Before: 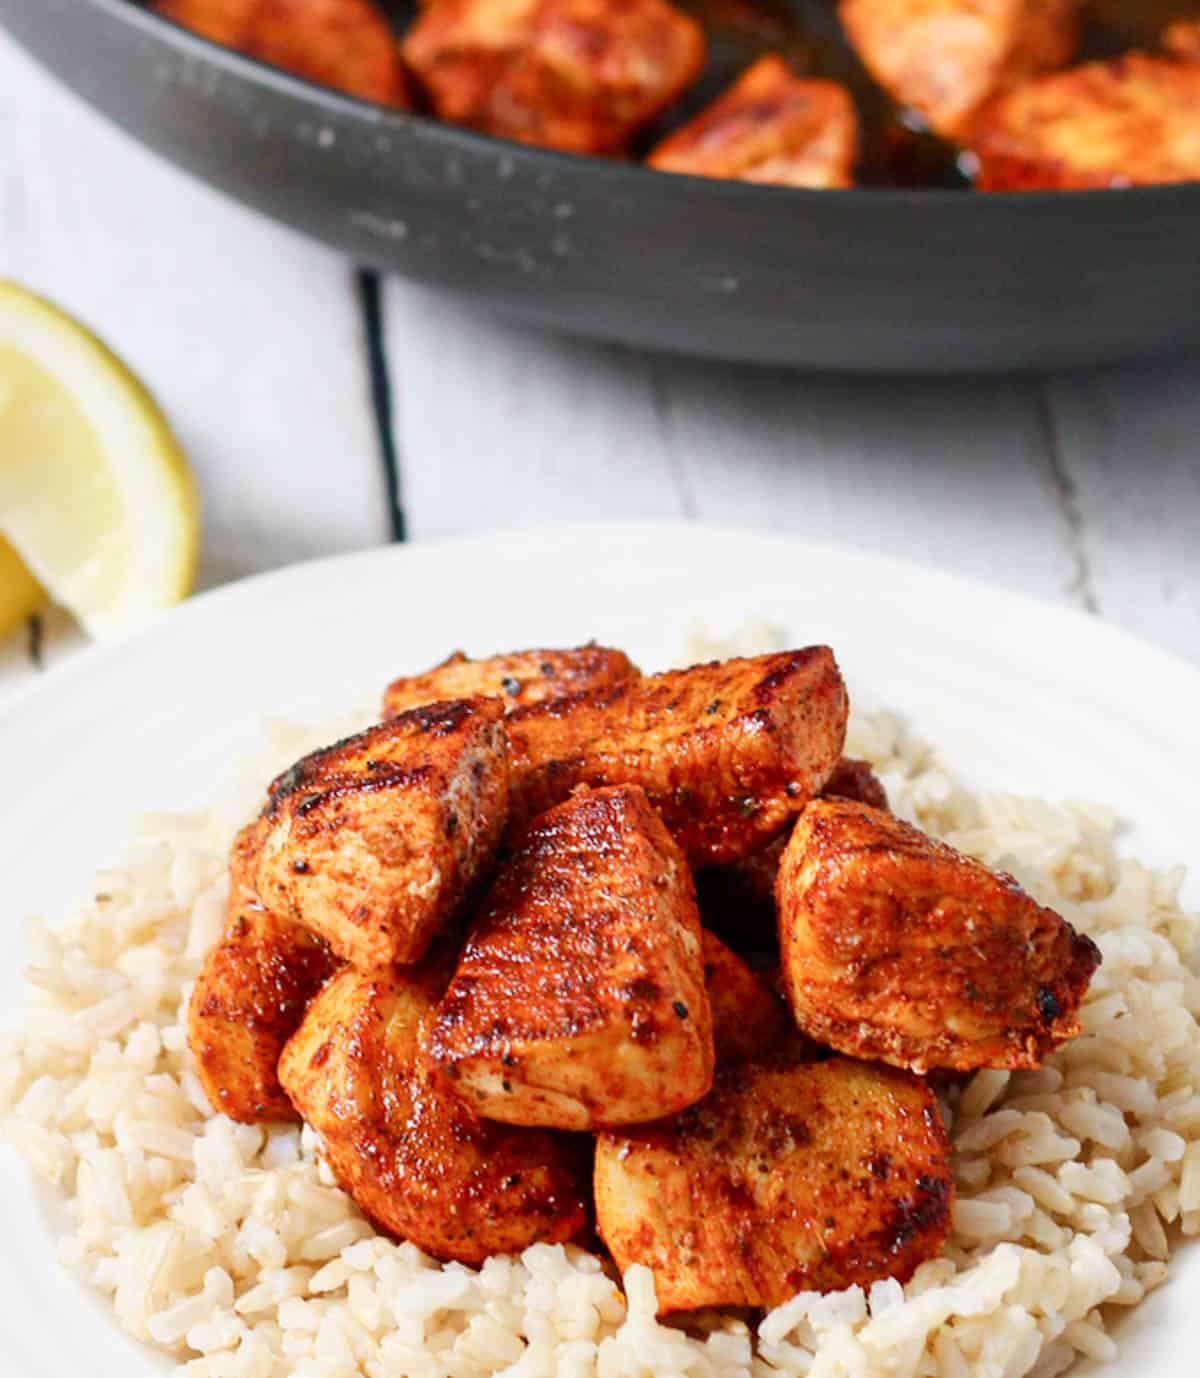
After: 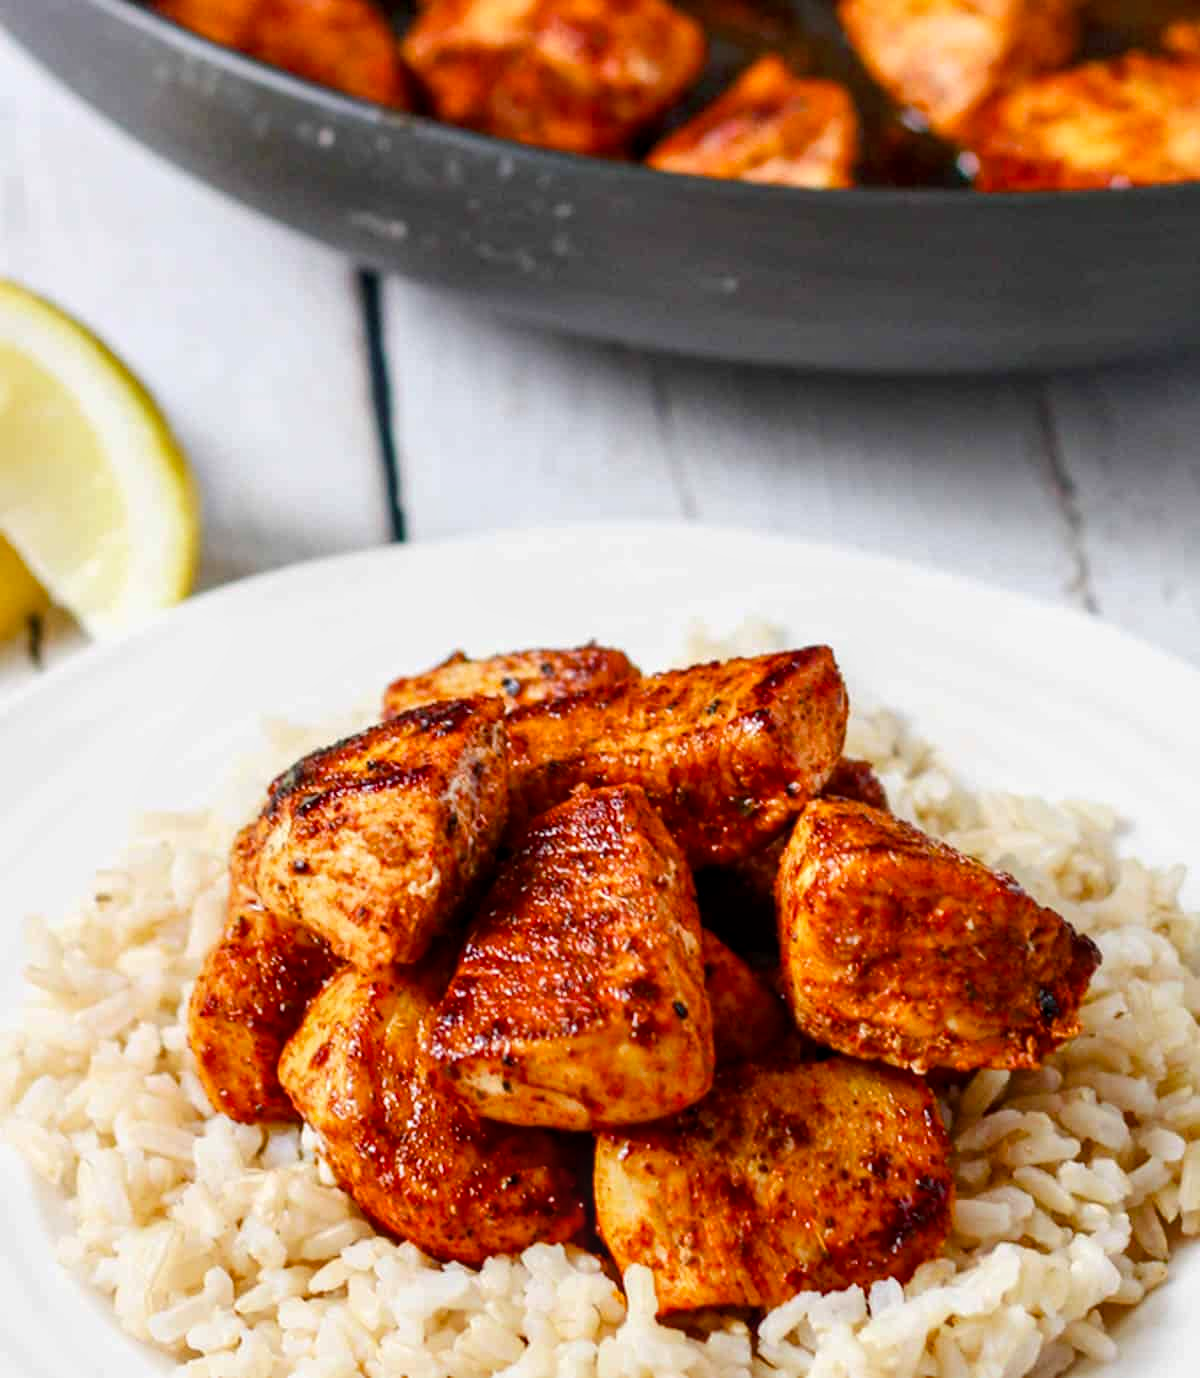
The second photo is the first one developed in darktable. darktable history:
exposure: compensate highlight preservation false
color balance rgb: linear chroma grading › shadows -8%, linear chroma grading › global chroma 10%, perceptual saturation grading › global saturation 2%, perceptual saturation grading › highlights -2%, perceptual saturation grading › mid-tones 4%, perceptual saturation grading › shadows 8%, perceptual brilliance grading › global brilliance 2%, perceptual brilliance grading › highlights -4%, global vibrance 16%, saturation formula JzAzBz (2021)
local contrast: on, module defaults
